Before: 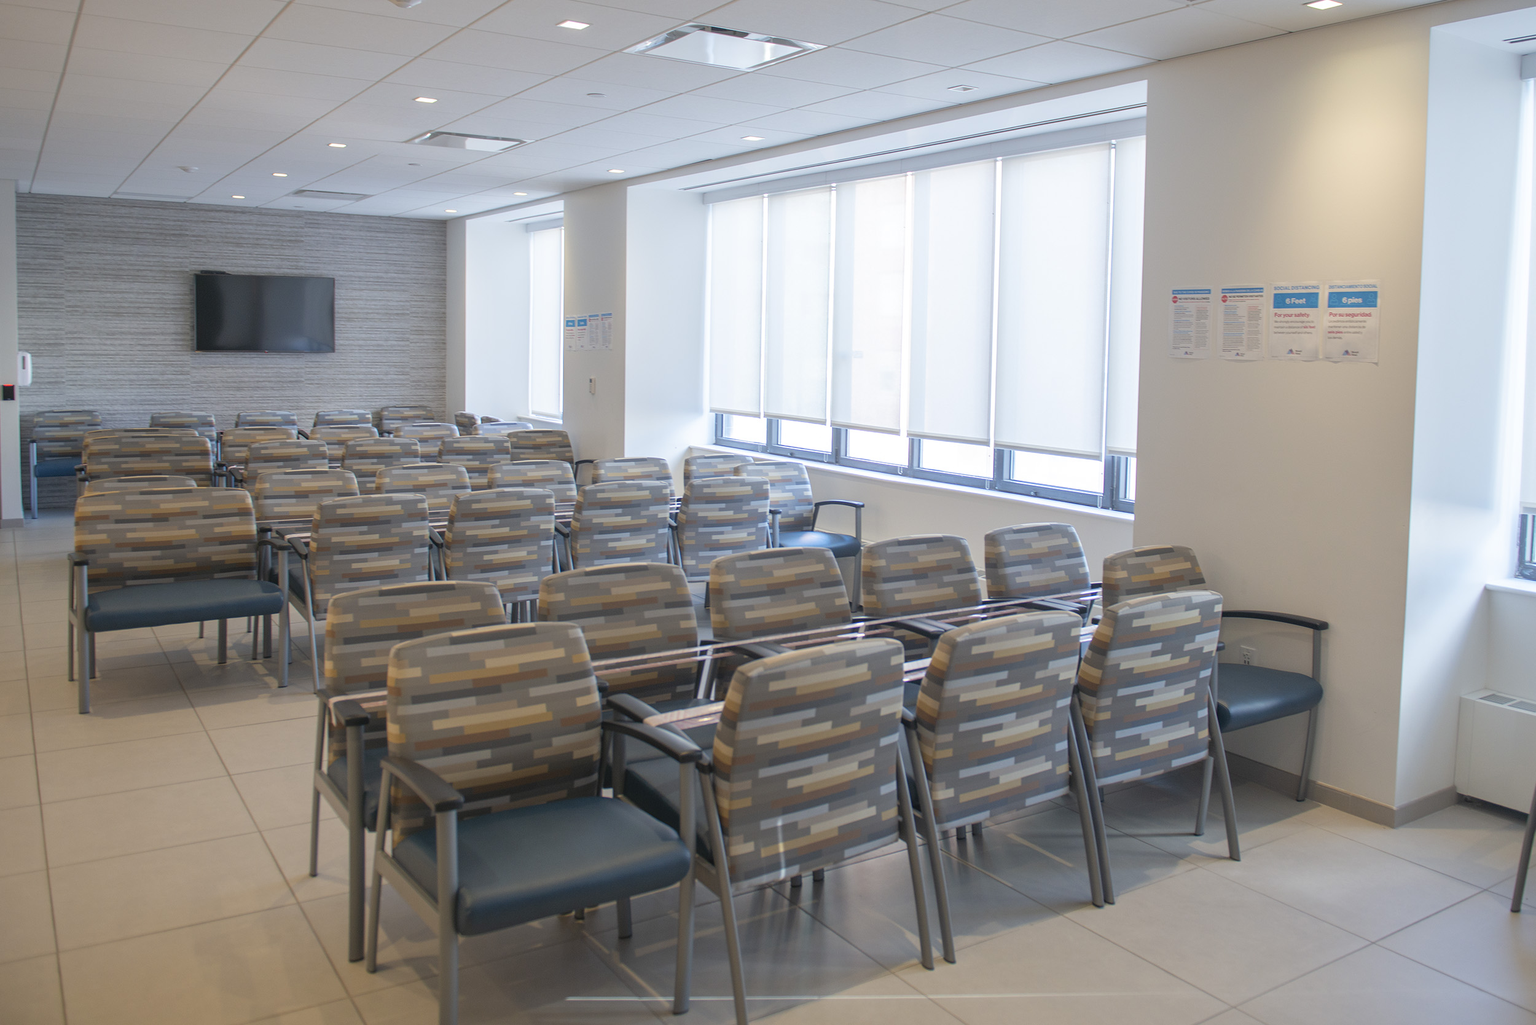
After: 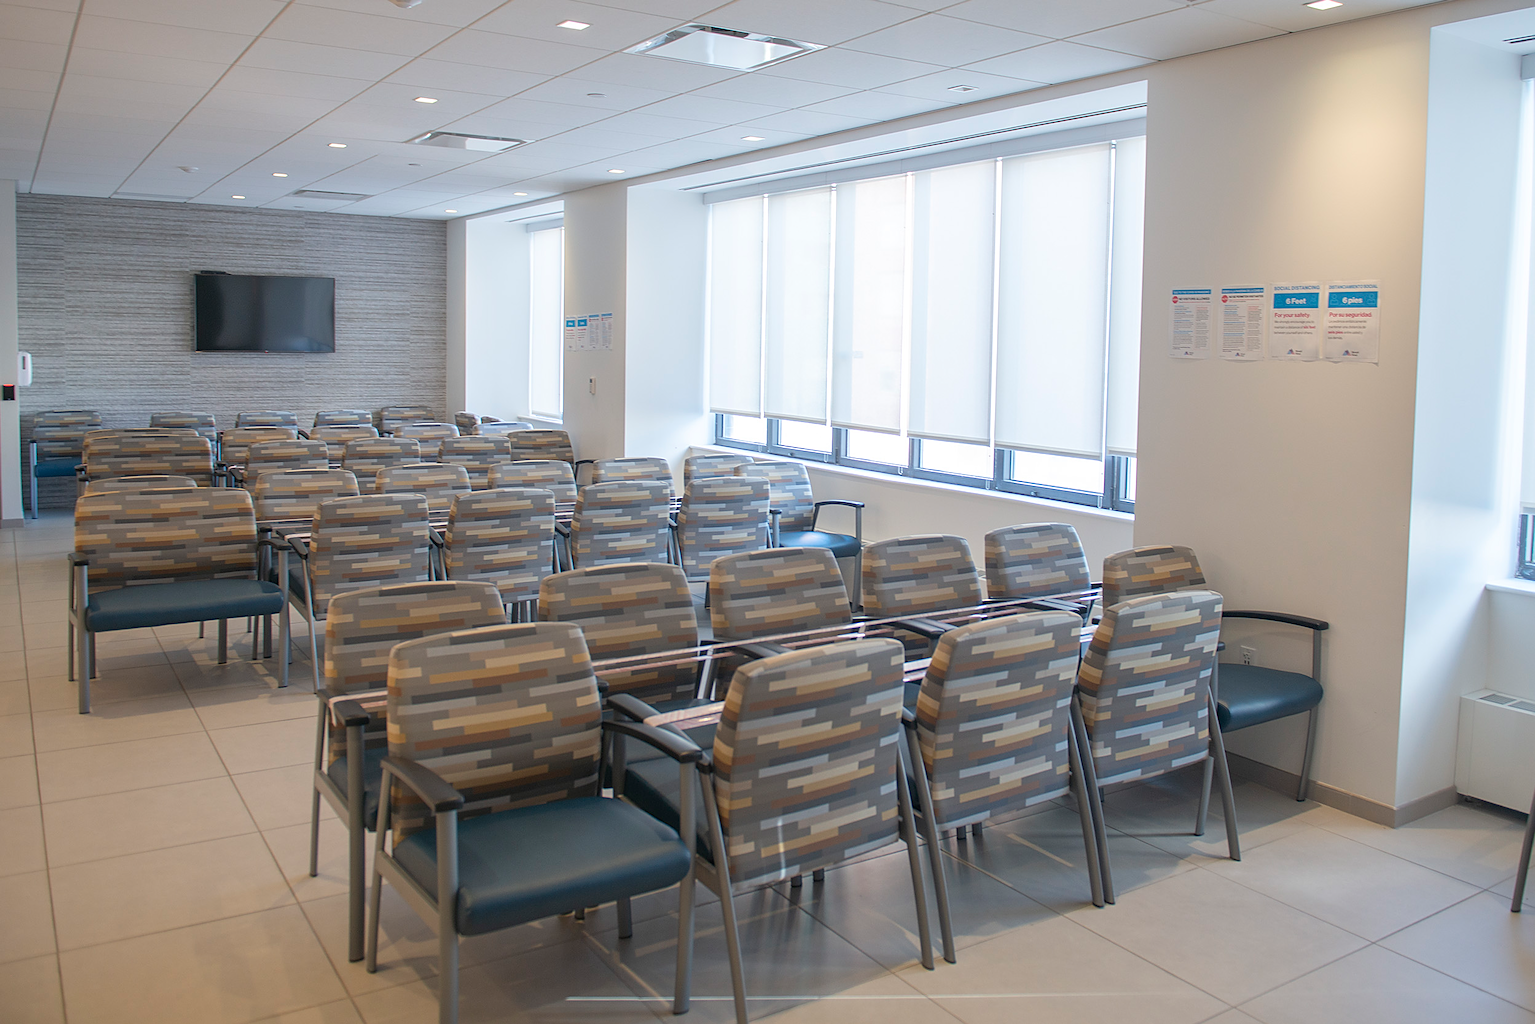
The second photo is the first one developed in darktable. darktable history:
sharpen: on, module defaults
contrast brightness saturation: contrast 0.07
